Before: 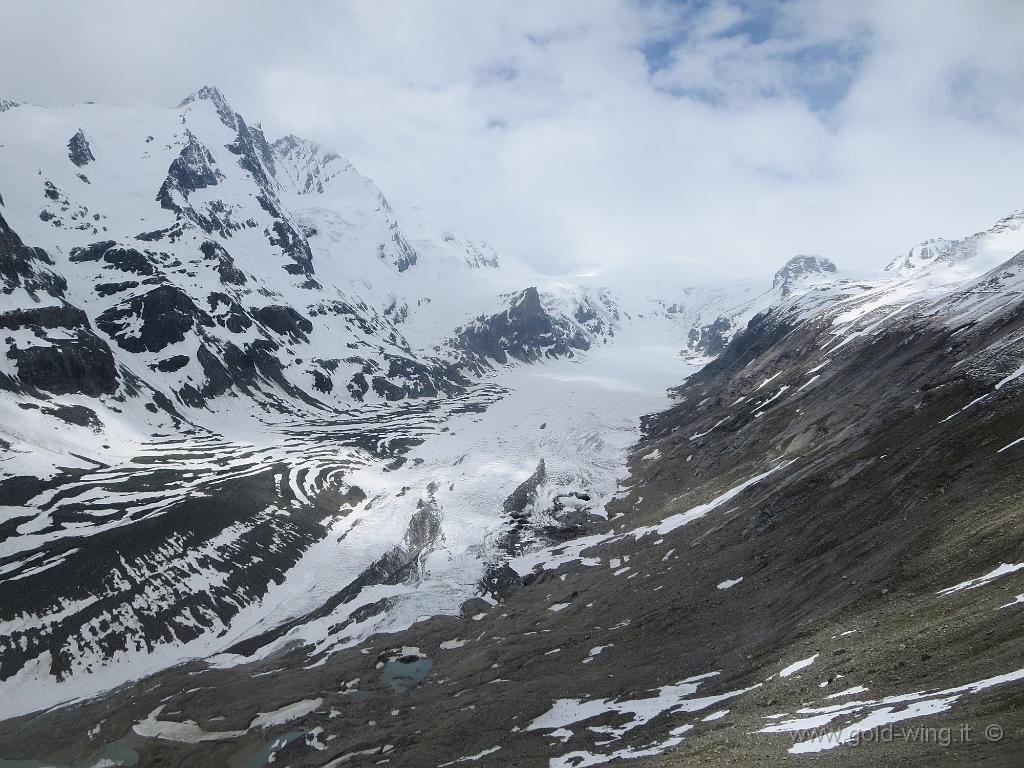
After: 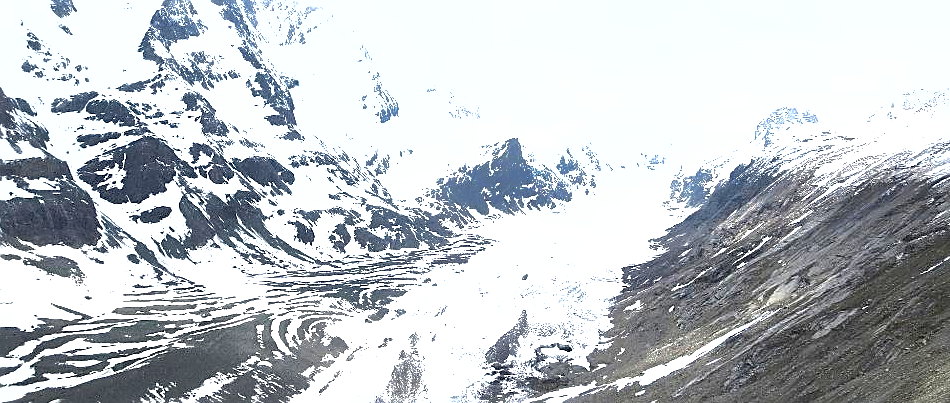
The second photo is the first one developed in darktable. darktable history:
sharpen: on, module defaults
crop: left 1.806%, top 19.403%, right 5.416%, bottom 28.042%
base curve: curves: ch0 [(0, 0) (0.303, 0.277) (1, 1)], preserve colors none
shadows and highlights: on, module defaults
local contrast: mode bilateral grid, contrast 26, coarseness 46, detail 152%, midtone range 0.2
exposure: black level correction 0, exposure 1.662 EV, compensate highlight preservation false
